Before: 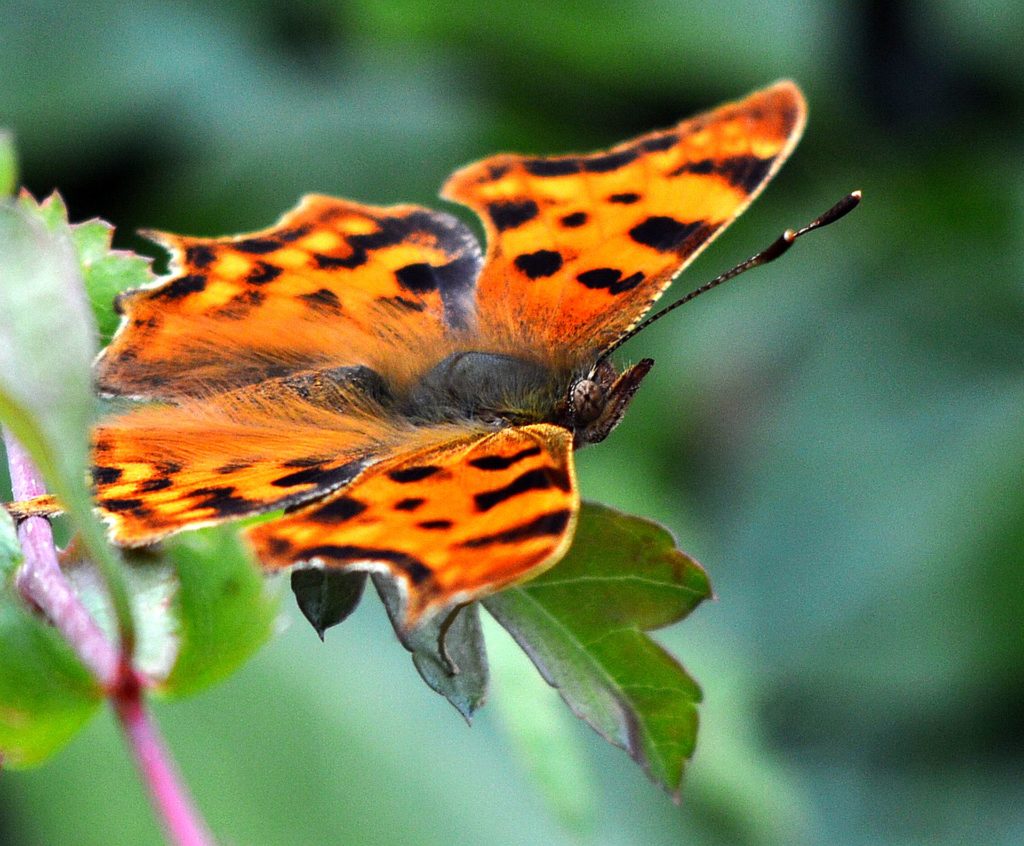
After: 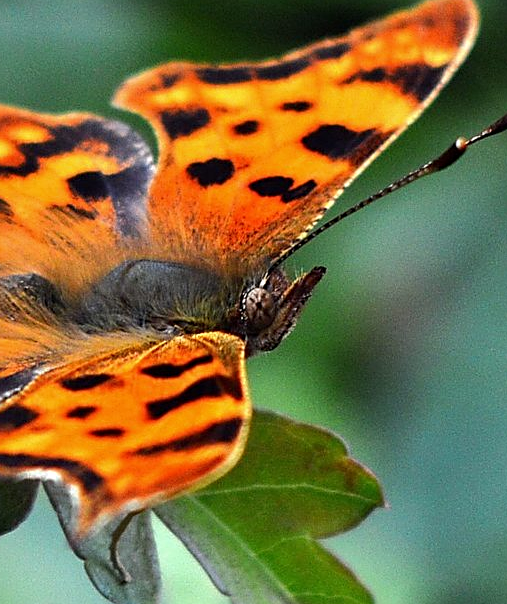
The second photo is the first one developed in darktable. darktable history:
crop: left 32.075%, top 10.976%, right 18.355%, bottom 17.596%
tone equalizer: -8 EV -1.84 EV, -7 EV -1.16 EV, -6 EV -1.62 EV, smoothing diameter 25%, edges refinement/feathering 10, preserve details guided filter
sharpen: on, module defaults
